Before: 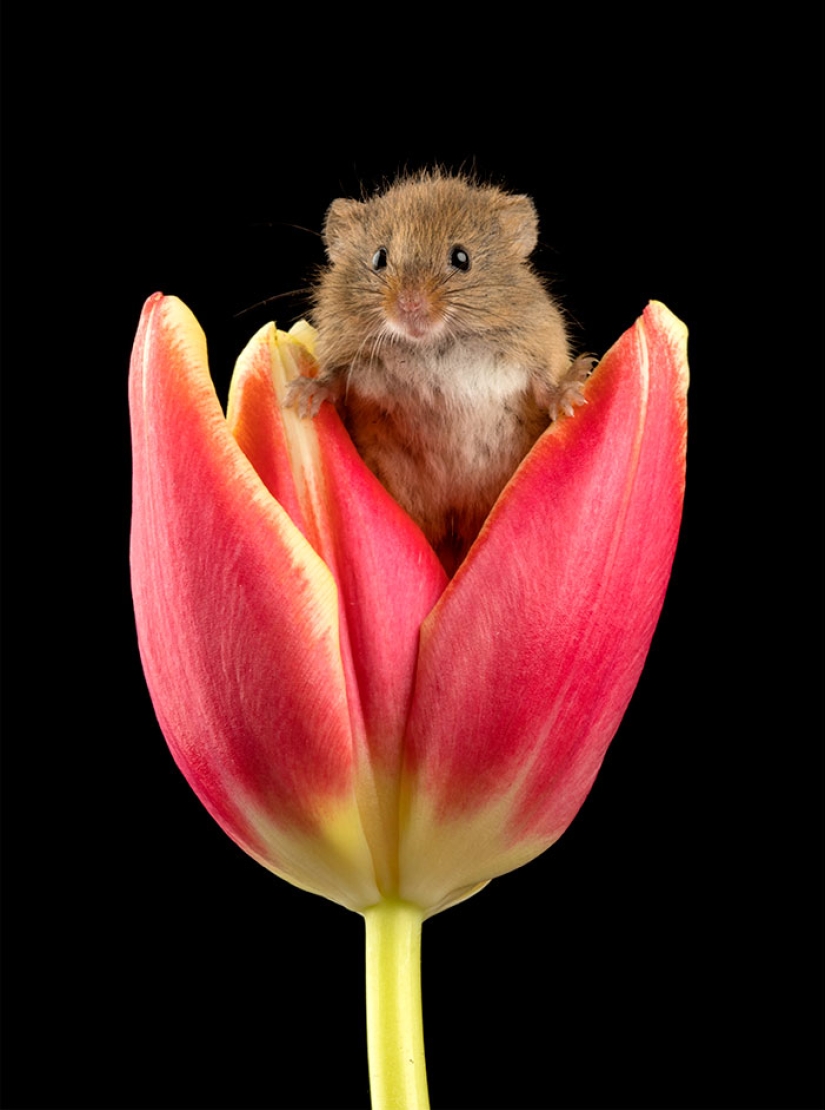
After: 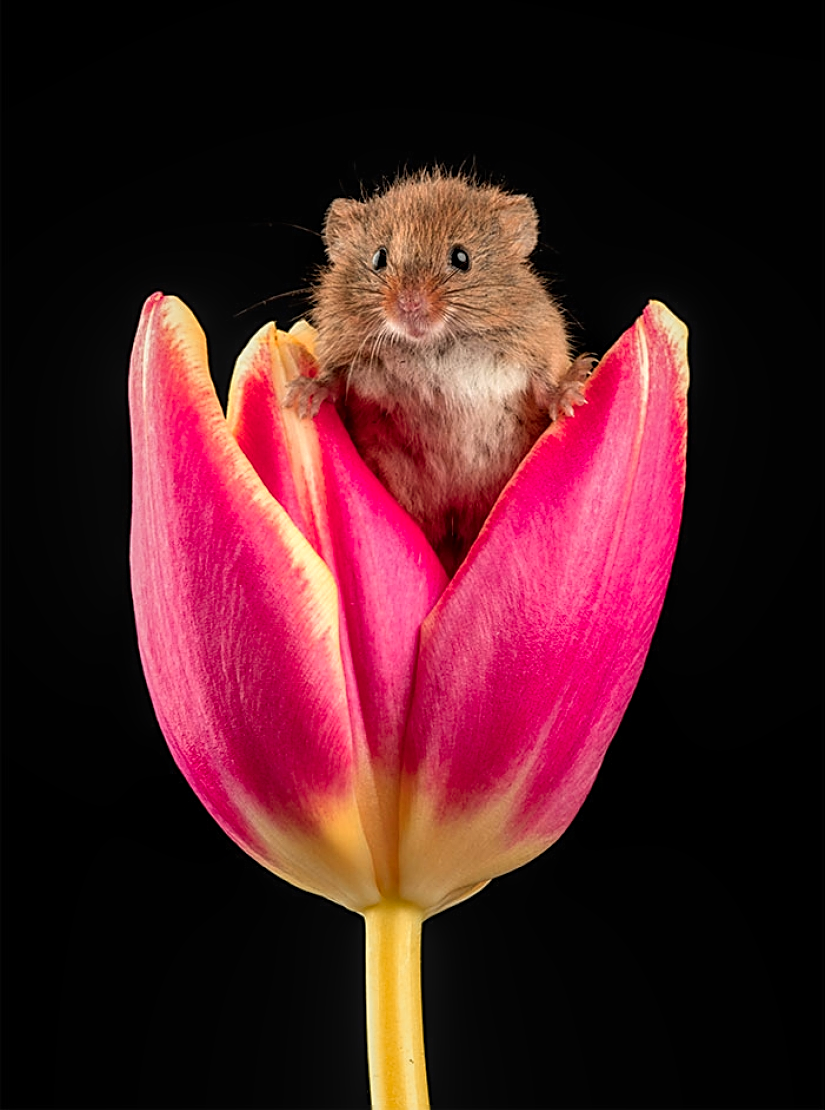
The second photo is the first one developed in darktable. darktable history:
local contrast: on, module defaults
sharpen: on, module defaults
color zones: curves: ch1 [(0.263, 0.53) (0.376, 0.287) (0.487, 0.512) (0.748, 0.547) (1, 0.513)]; ch2 [(0.262, 0.45) (0.751, 0.477)], mix 31.98%
